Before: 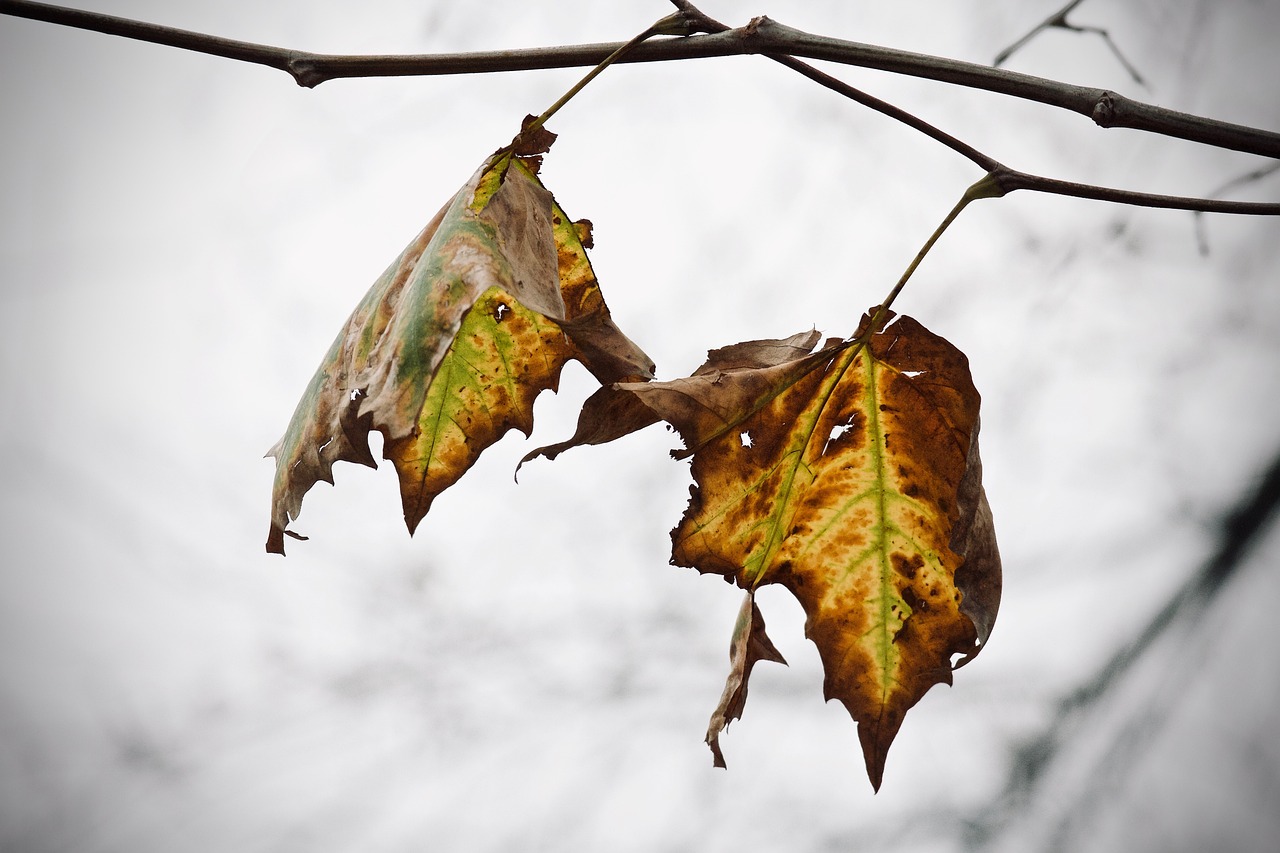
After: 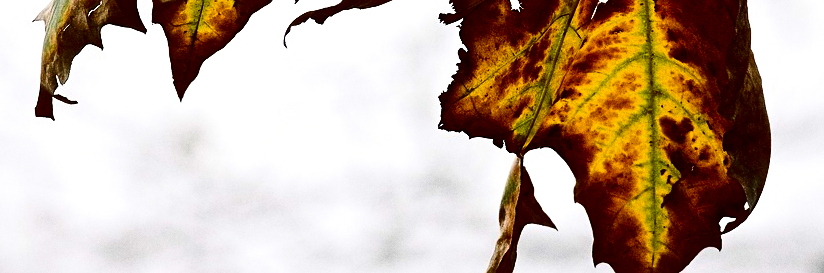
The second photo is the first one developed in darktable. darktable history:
tone equalizer: -8 EV -0.417 EV, -7 EV -0.389 EV, -6 EV -0.333 EV, -5 EV -0.222 EV, -3 EV 0.222 EV, -2 EV 0.333 EV, -1 EV 0.389 EV, +0 EV 0.417 EV, edges refinement/feathering 500, mask exposure compensation -1.57 EV, preserve details no
color balance rgb: linear chroma grading › global chroma 15%, perceptual saturation grading › global saturation 30%
sharpen: amount 0.2
crop: left 18.091%, top 51.13%, right 17.525%, bottom 16.85%
contrast brightness saturation: contrast 0.22, brightness -0.19, saturation 0.24
exposure: exposure -0.151 EV, compensate highlight preservation false
grain: coarseness 0.09 ISO
